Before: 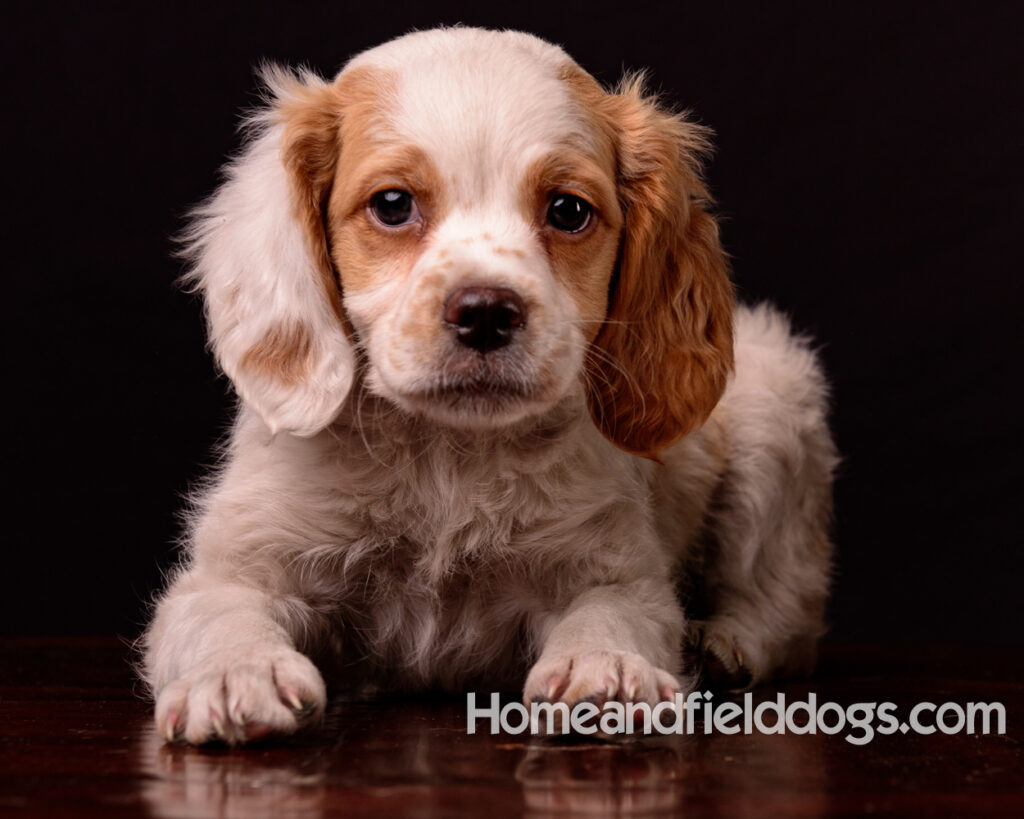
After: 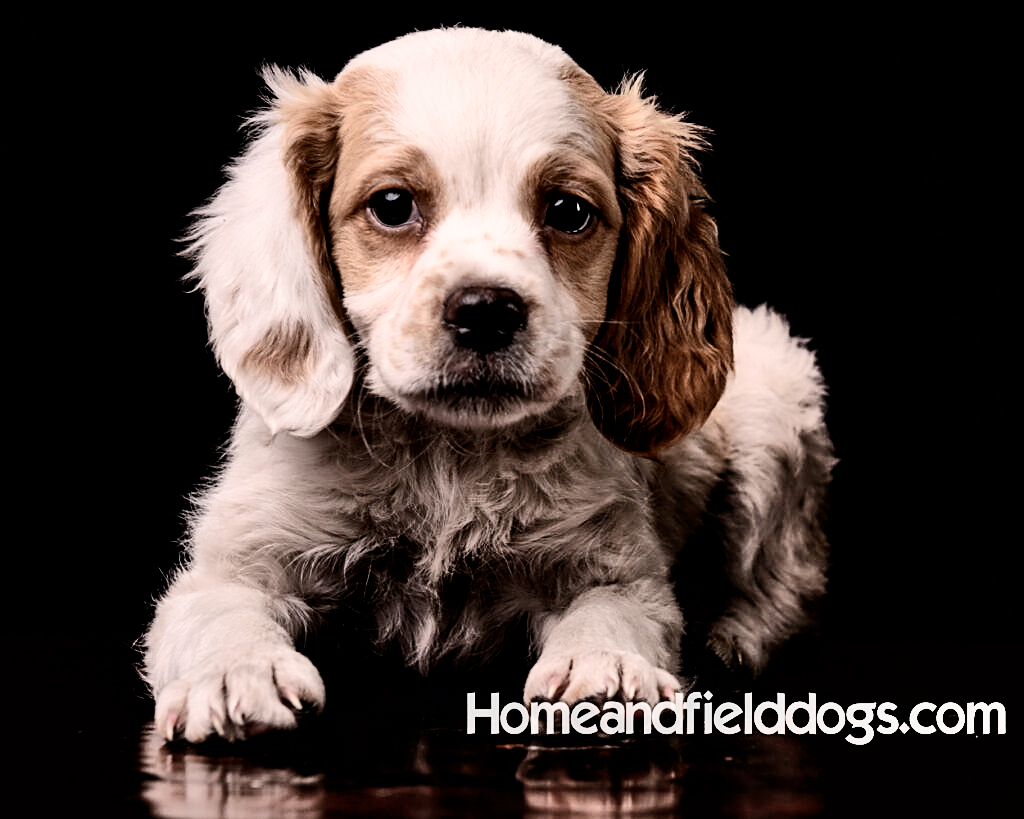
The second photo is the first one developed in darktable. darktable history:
filmic rgb: black relative exposure -3.7 EV, white relative exposure 2.75 EV, threshold 5.94 EV, dynamic range scaling -5.13%, hardness 3.03, color science v6 (2022), enable highlight reconstruction true
contrast brightness saturation: contrast 0.252, saturation -0.317
sharpen: on, module defaults
shadows and highlights: shadows 59.4, highlights color adjustment 0.116%, soften with gaussian
